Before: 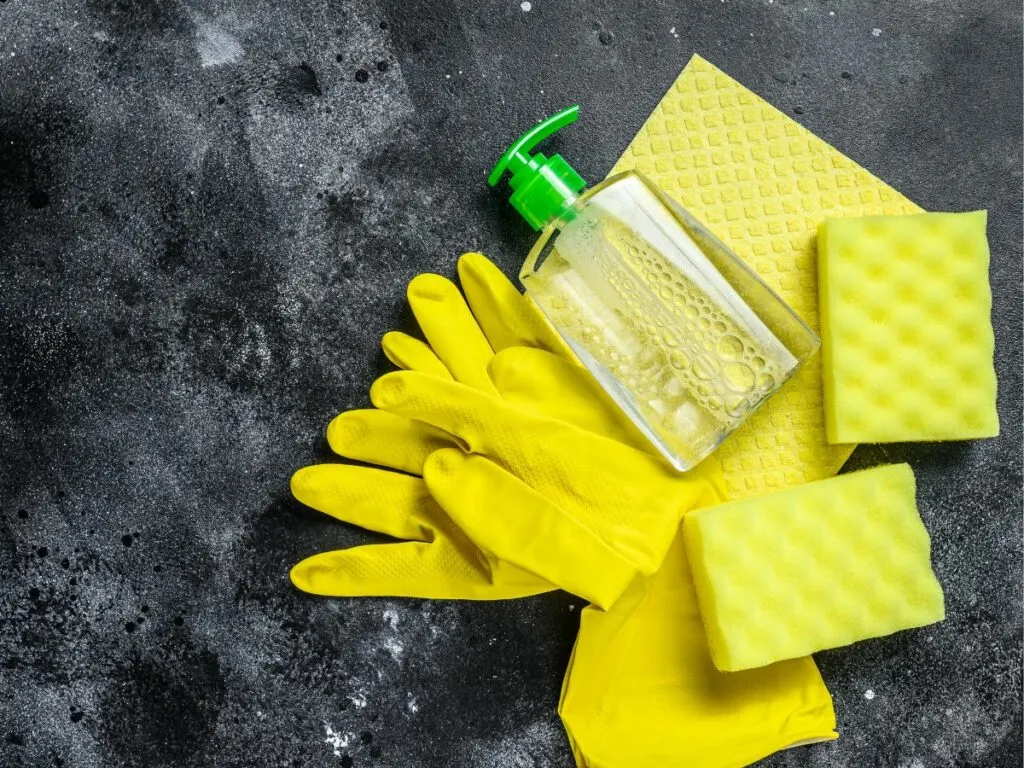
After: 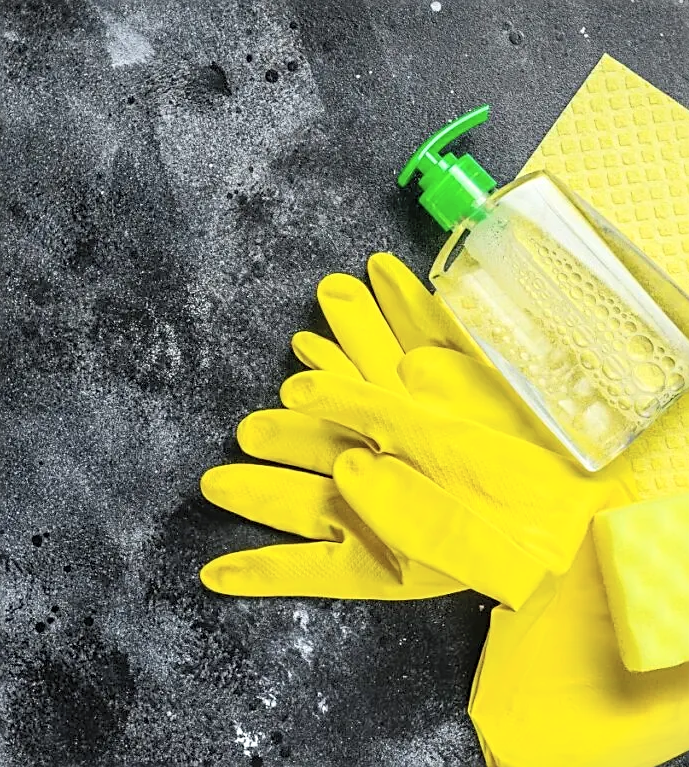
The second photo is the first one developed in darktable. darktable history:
crop and rotate: left 8.865%, right 23.836%
contrast brightness saturation: contrast 0.14, brightness 0.213
sharpen: amount 0.49
vignetting: fall-off start 116.01%, fall-off radius 58.77%, unbound false
